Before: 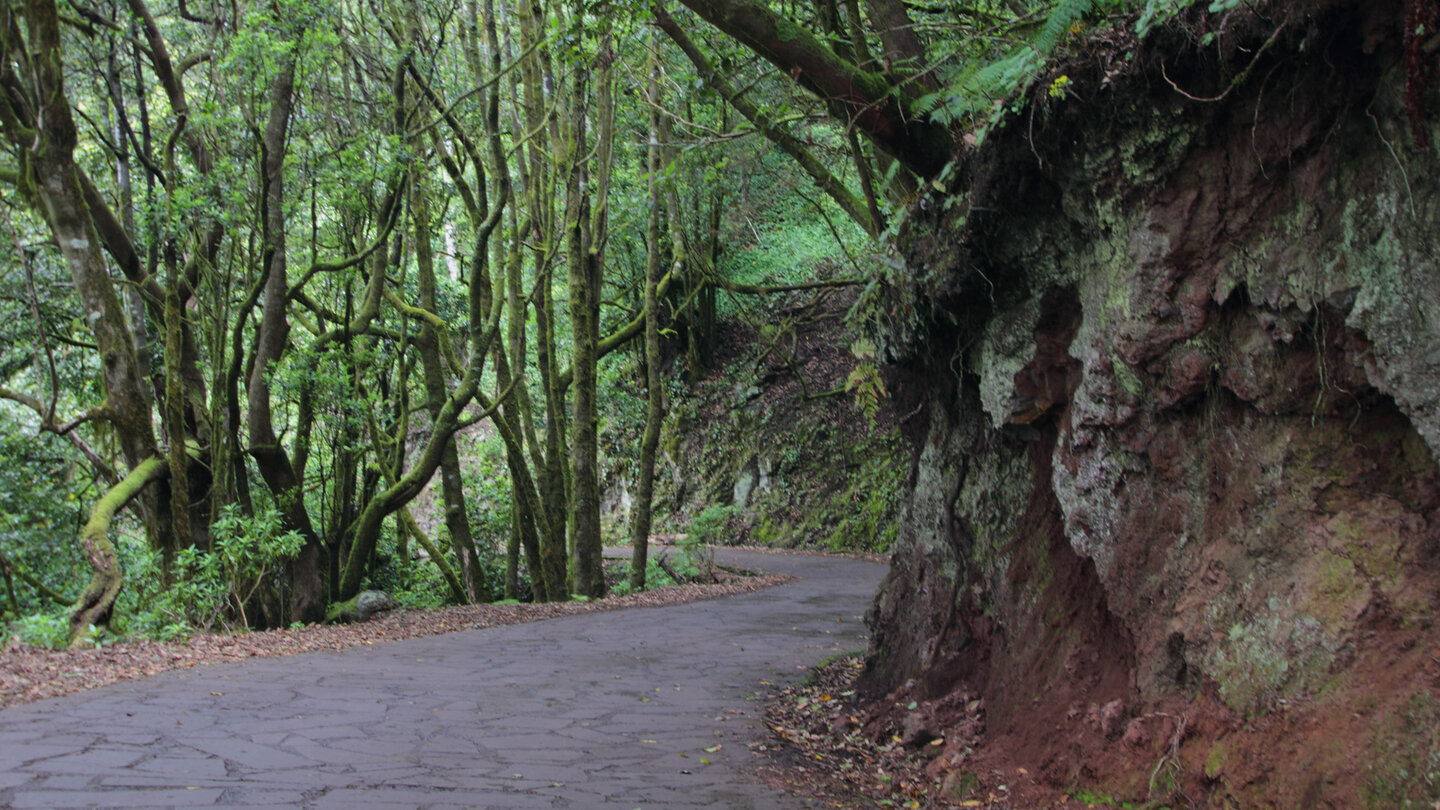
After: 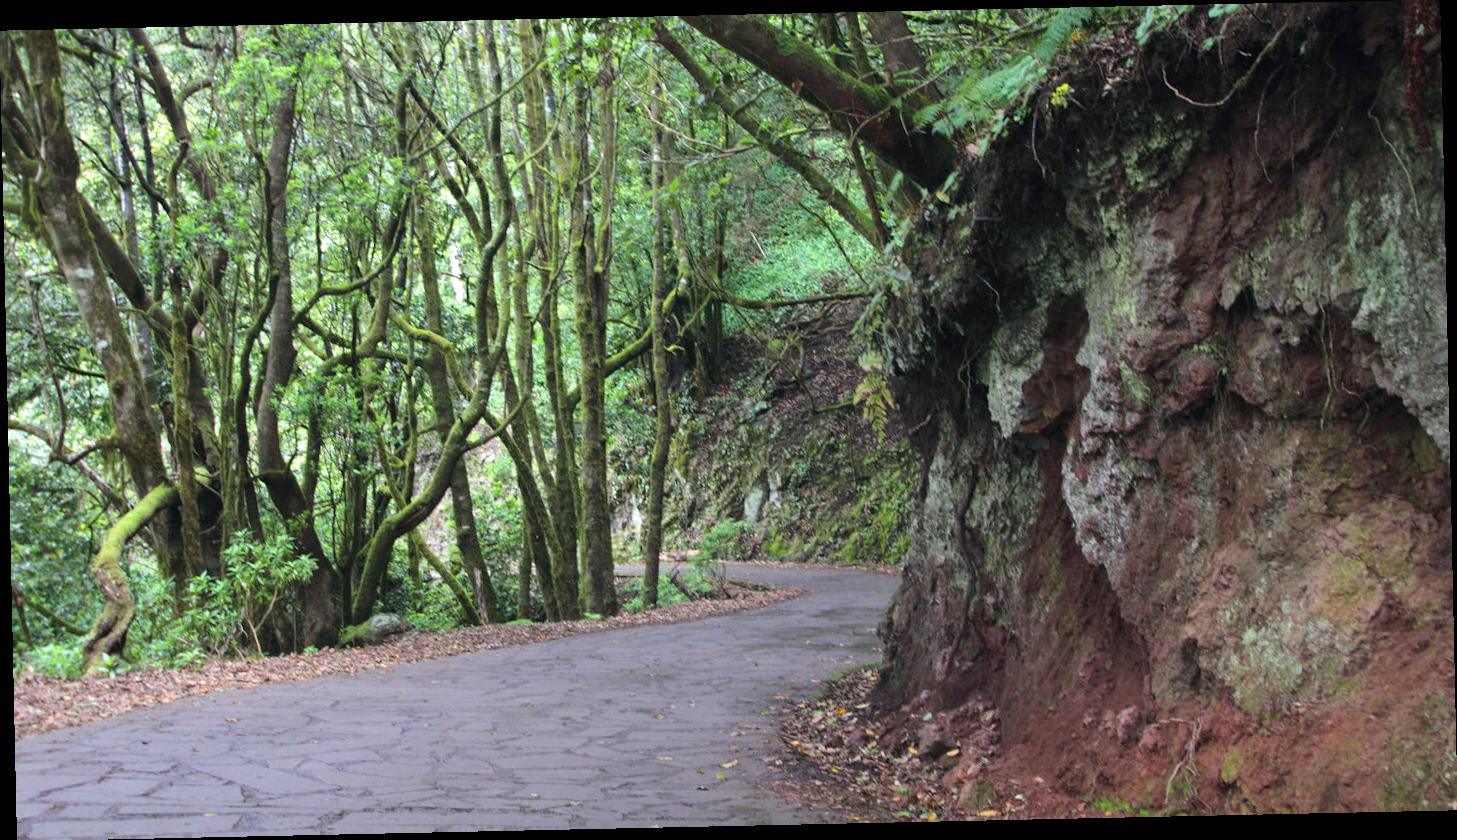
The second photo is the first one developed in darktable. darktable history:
rotate and perspective: rotation -1.24°, automatic cropping off
exposure: black level correction 0, exposure 0.7 EV, compensate exposure bias true, compensate highlight preservation false
